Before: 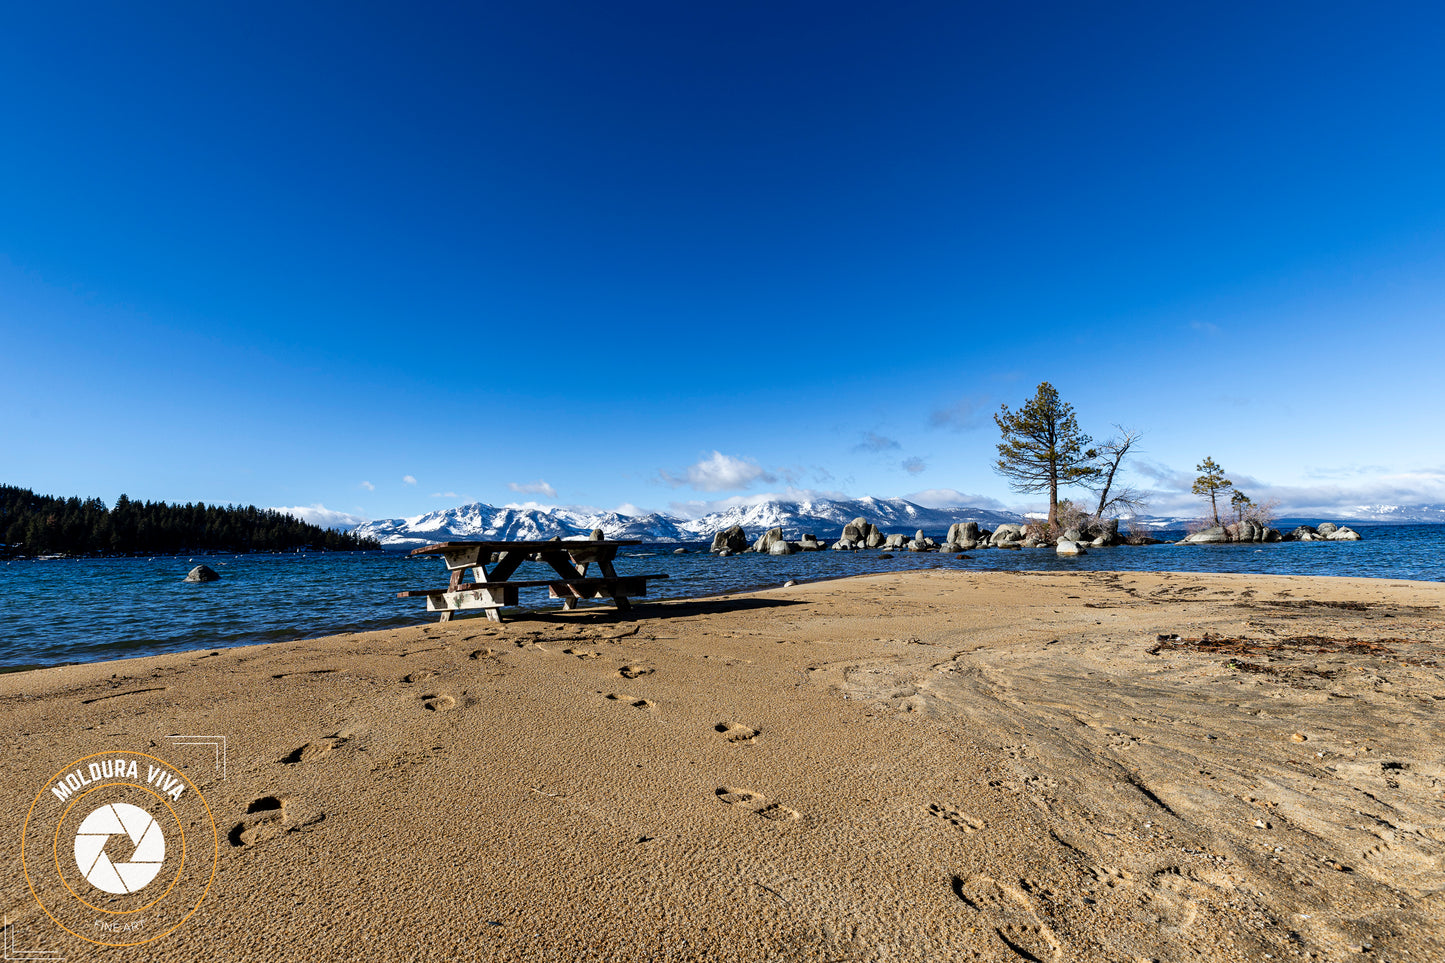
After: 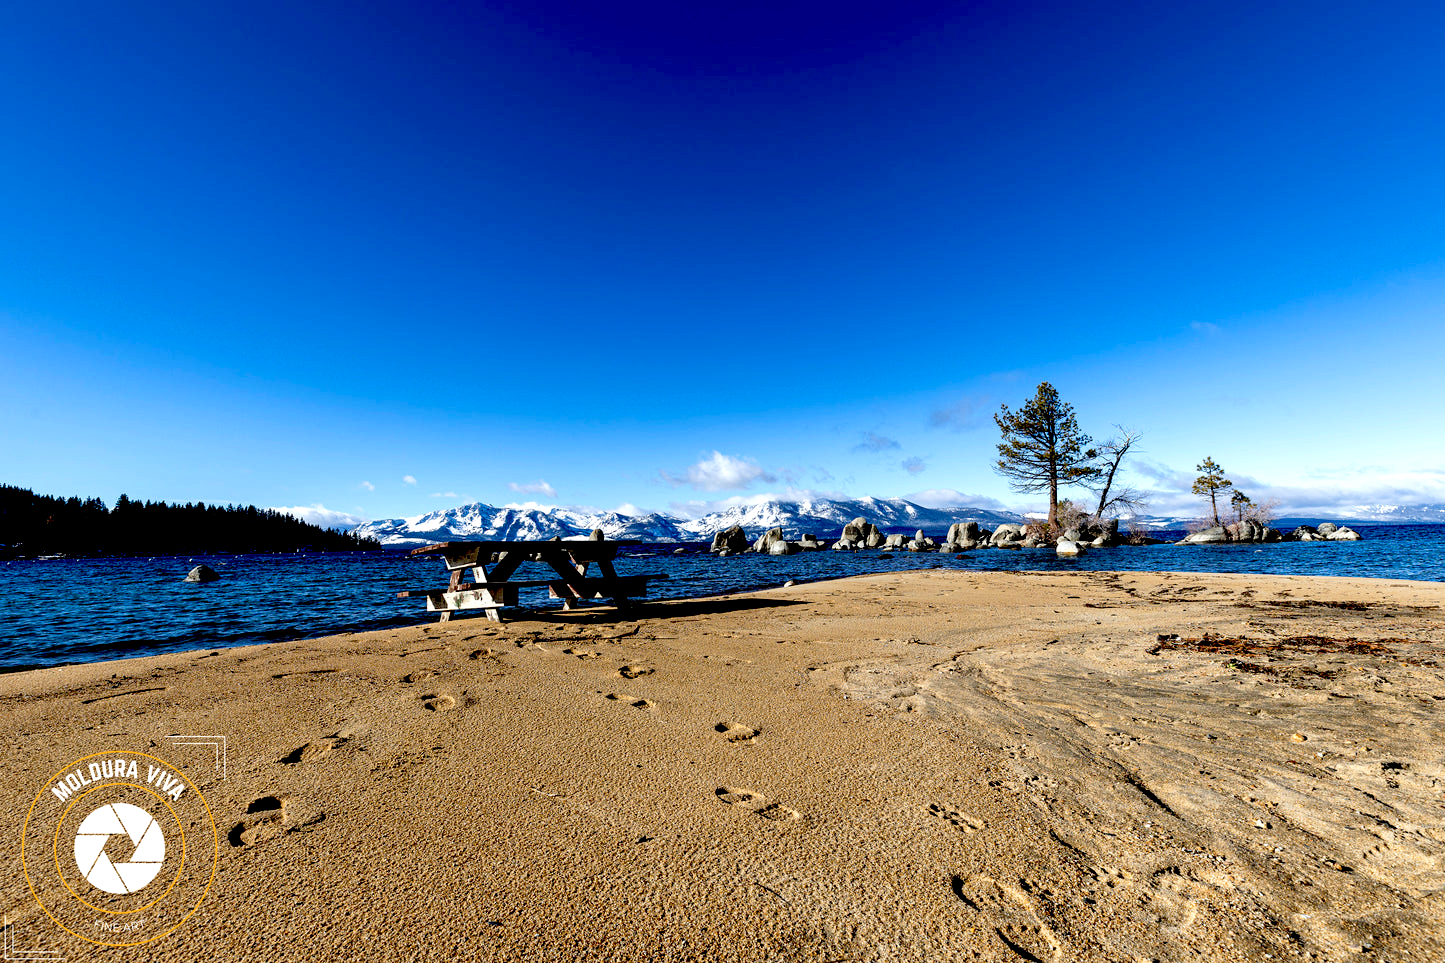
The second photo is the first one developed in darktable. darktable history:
exposure: black level correction 0.032, exposure 0.322 EV, compensate highlight preservation false
